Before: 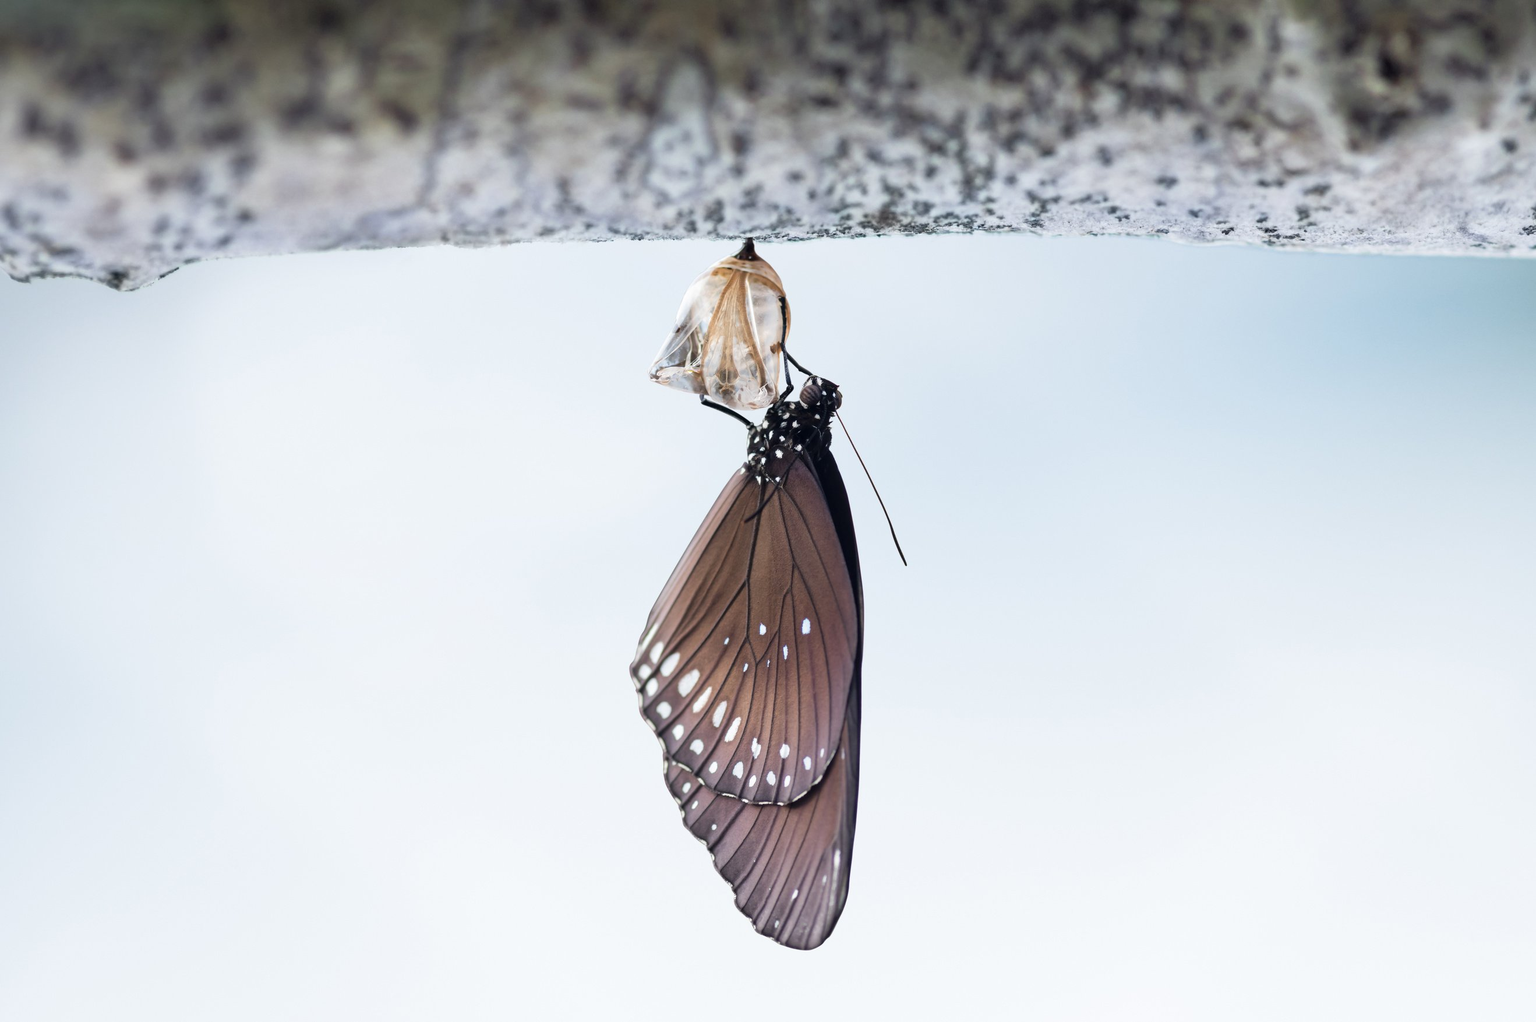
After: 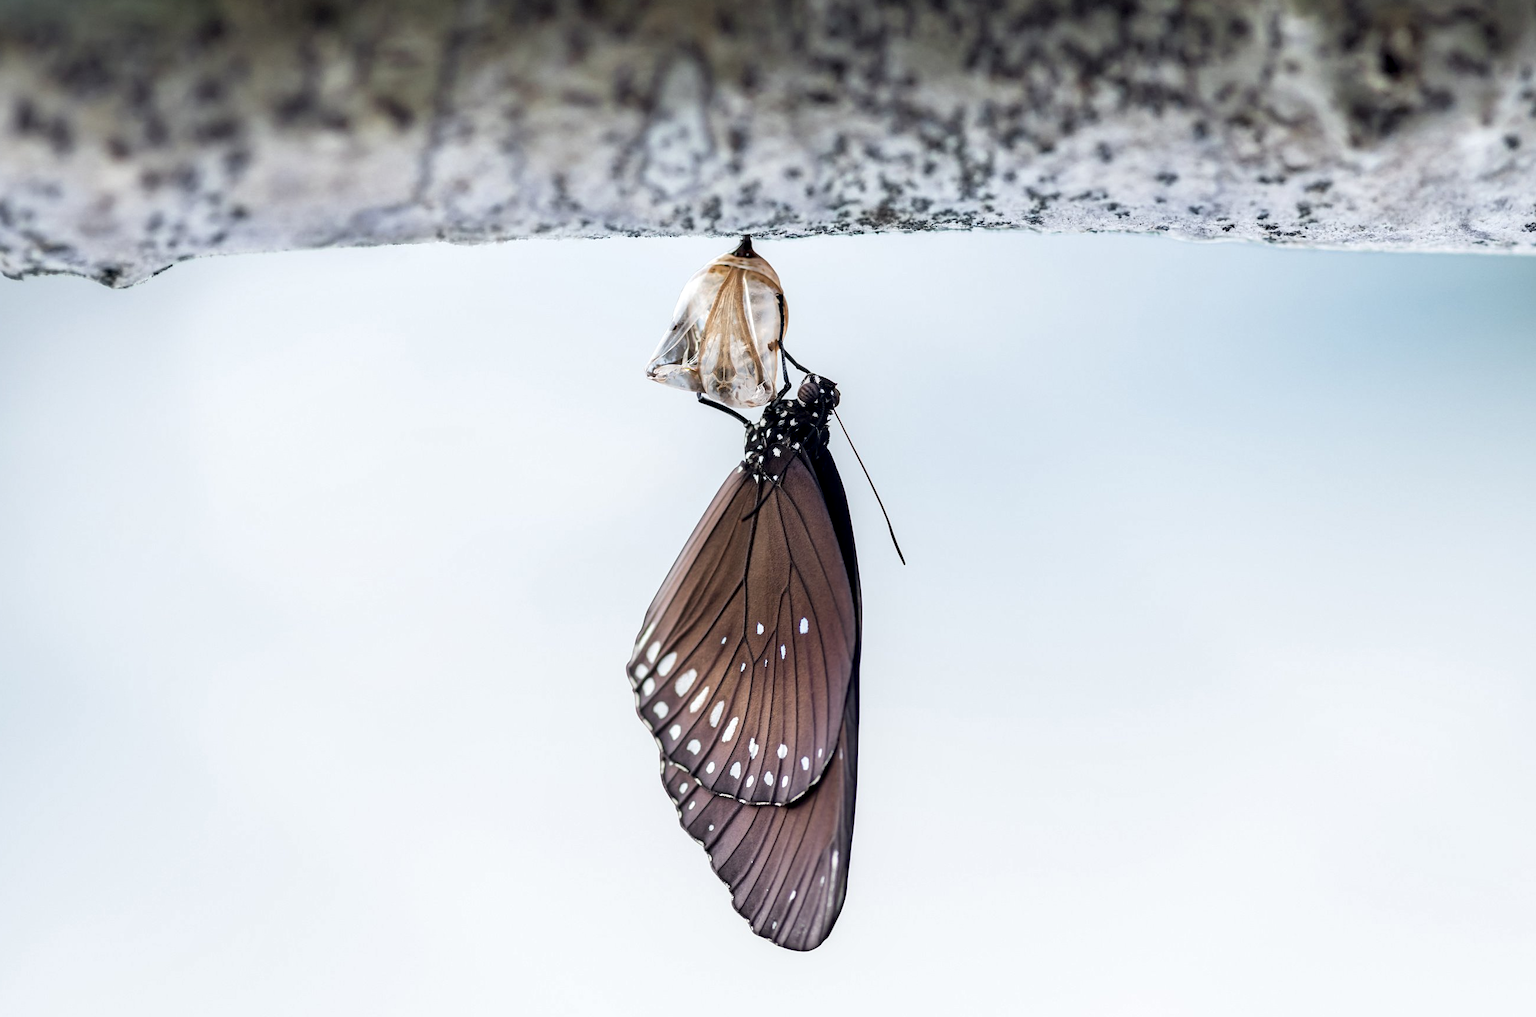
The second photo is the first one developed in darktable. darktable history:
crop: left 0.499%, top 0.496%, right 0.123%, bottom 0.523%
local contrast: highlights 28%, shadows 77%, midtone range 0.749
sharpen: amount 0.211
